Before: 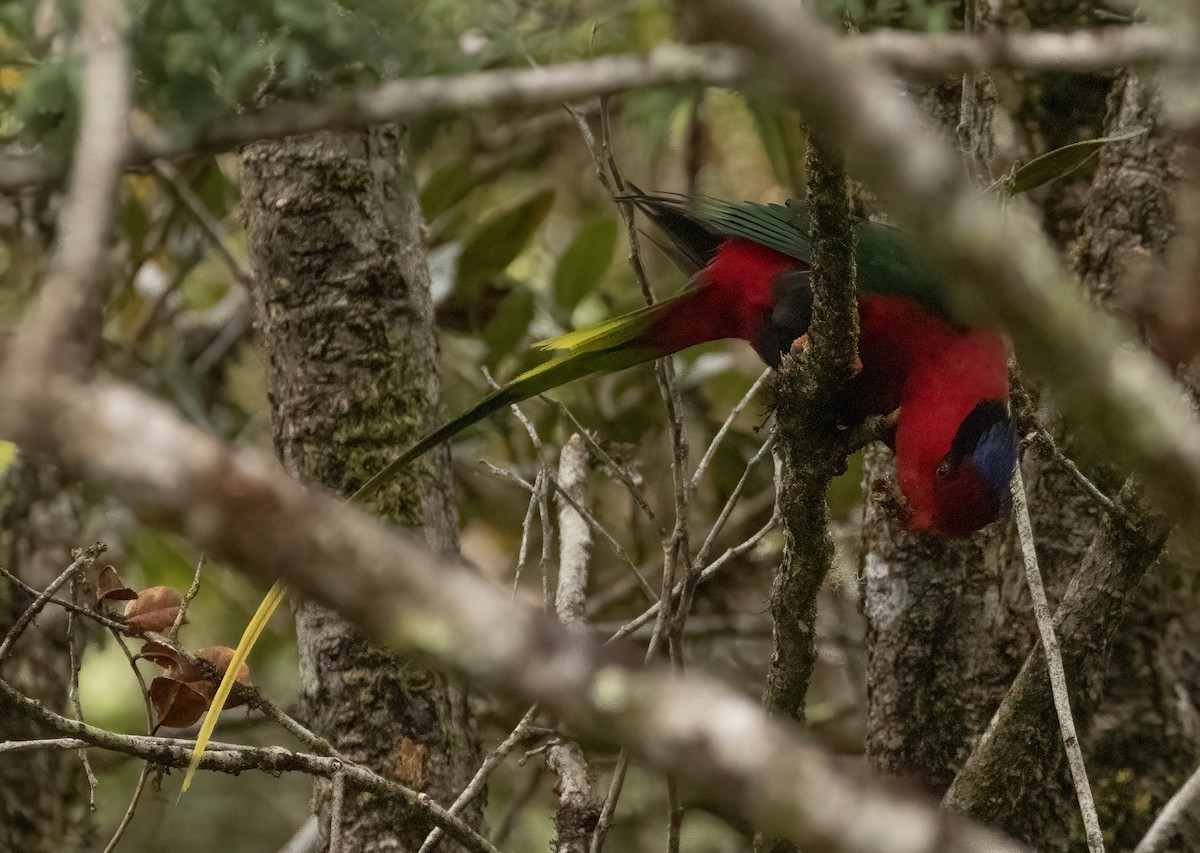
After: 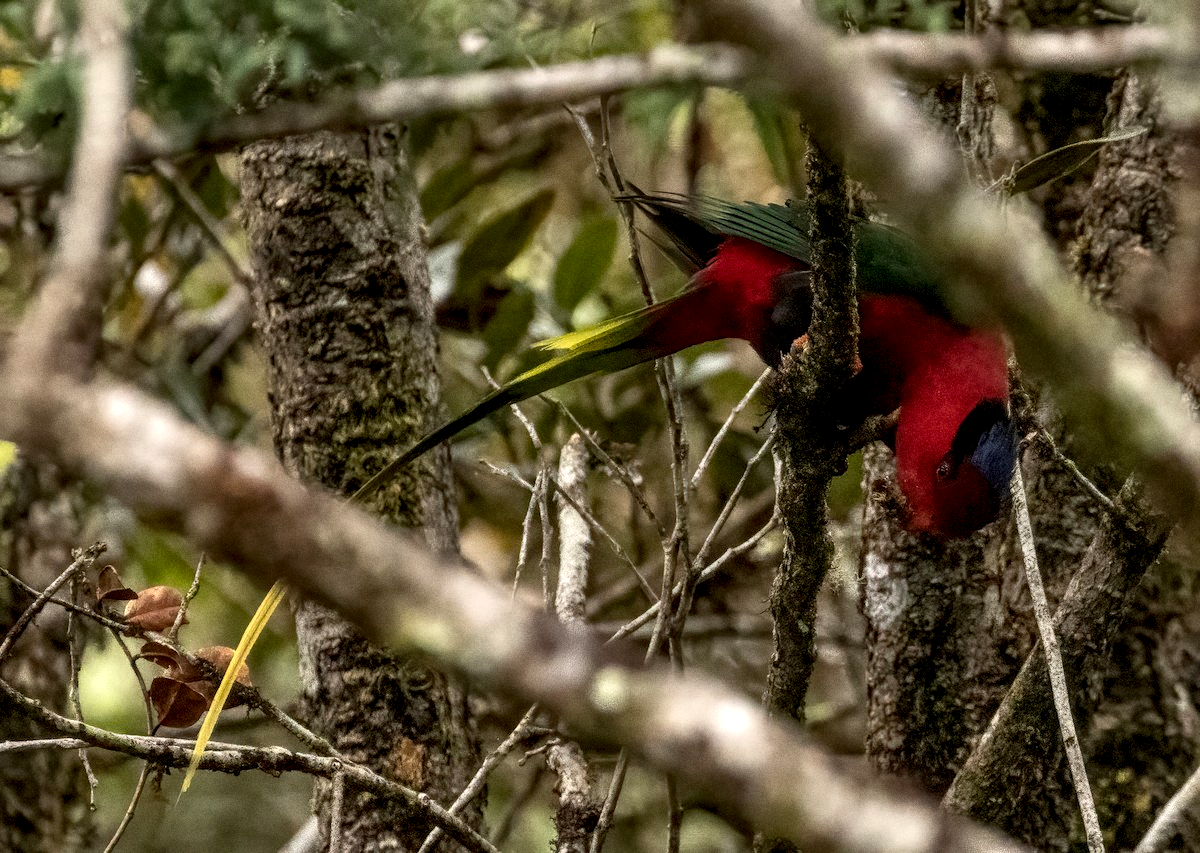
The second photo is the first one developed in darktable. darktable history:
grain: coarseness 0.09 ISO
local contrast: highlights 65%, shadows 54%, detail 169%, midtone range 0.514
